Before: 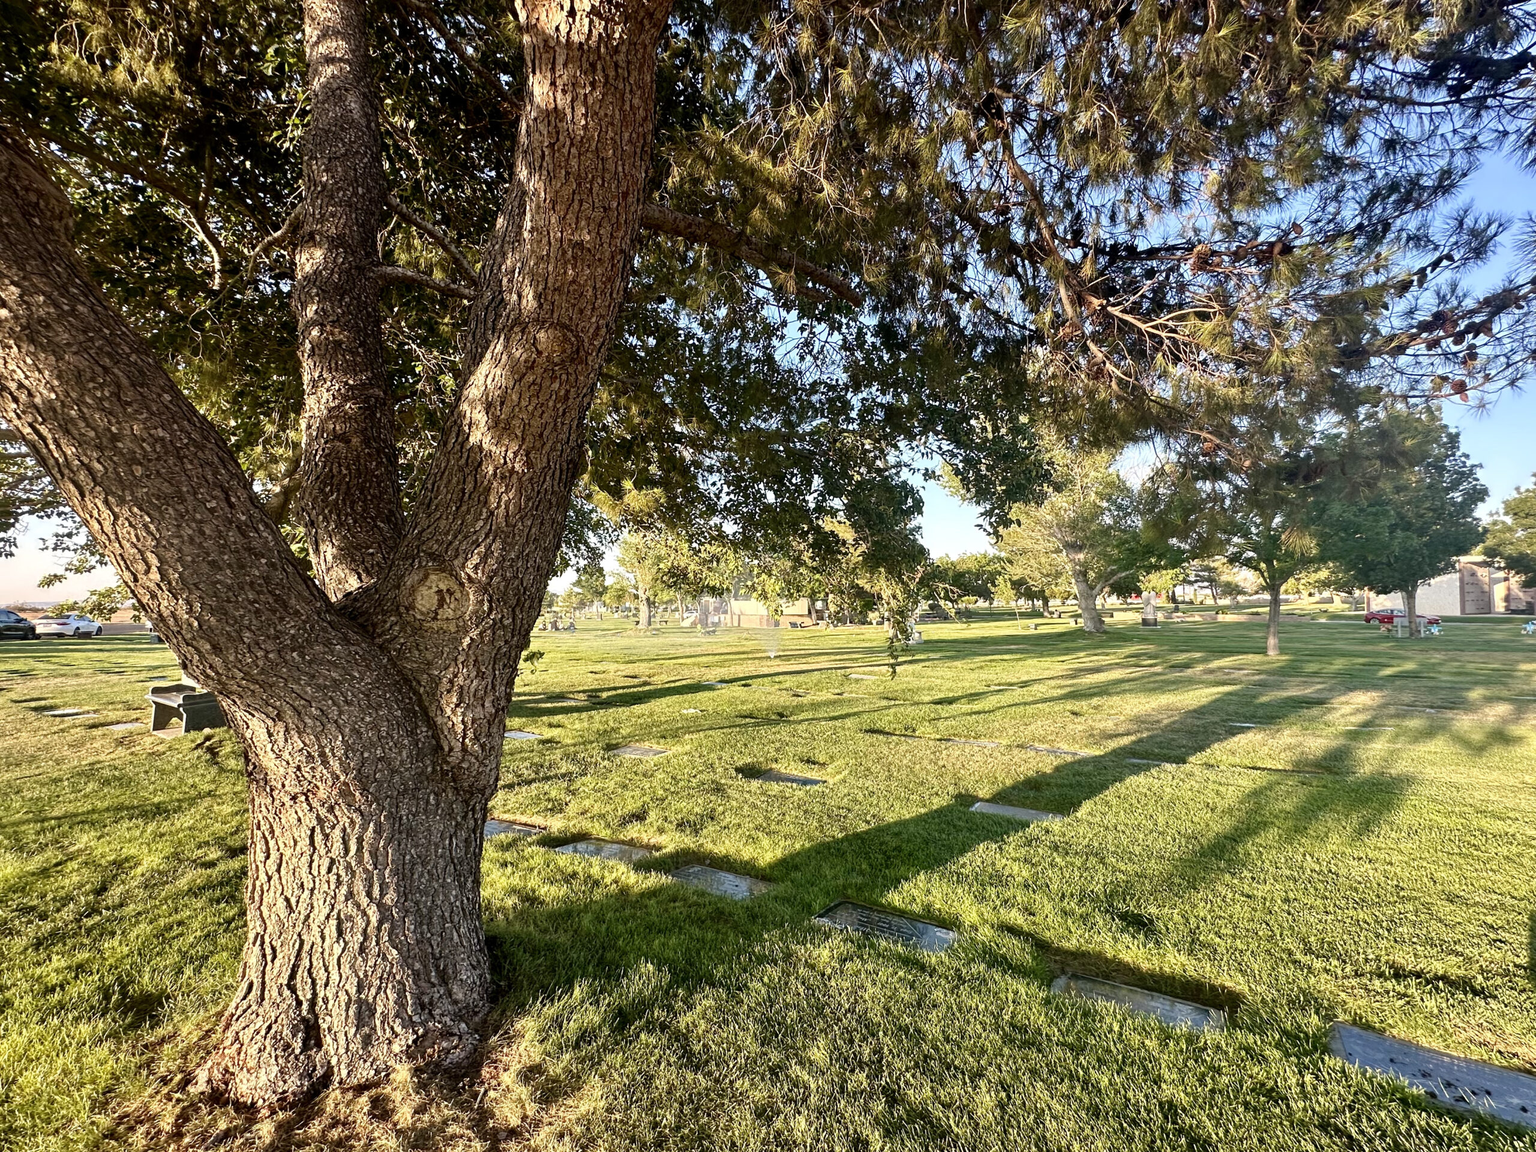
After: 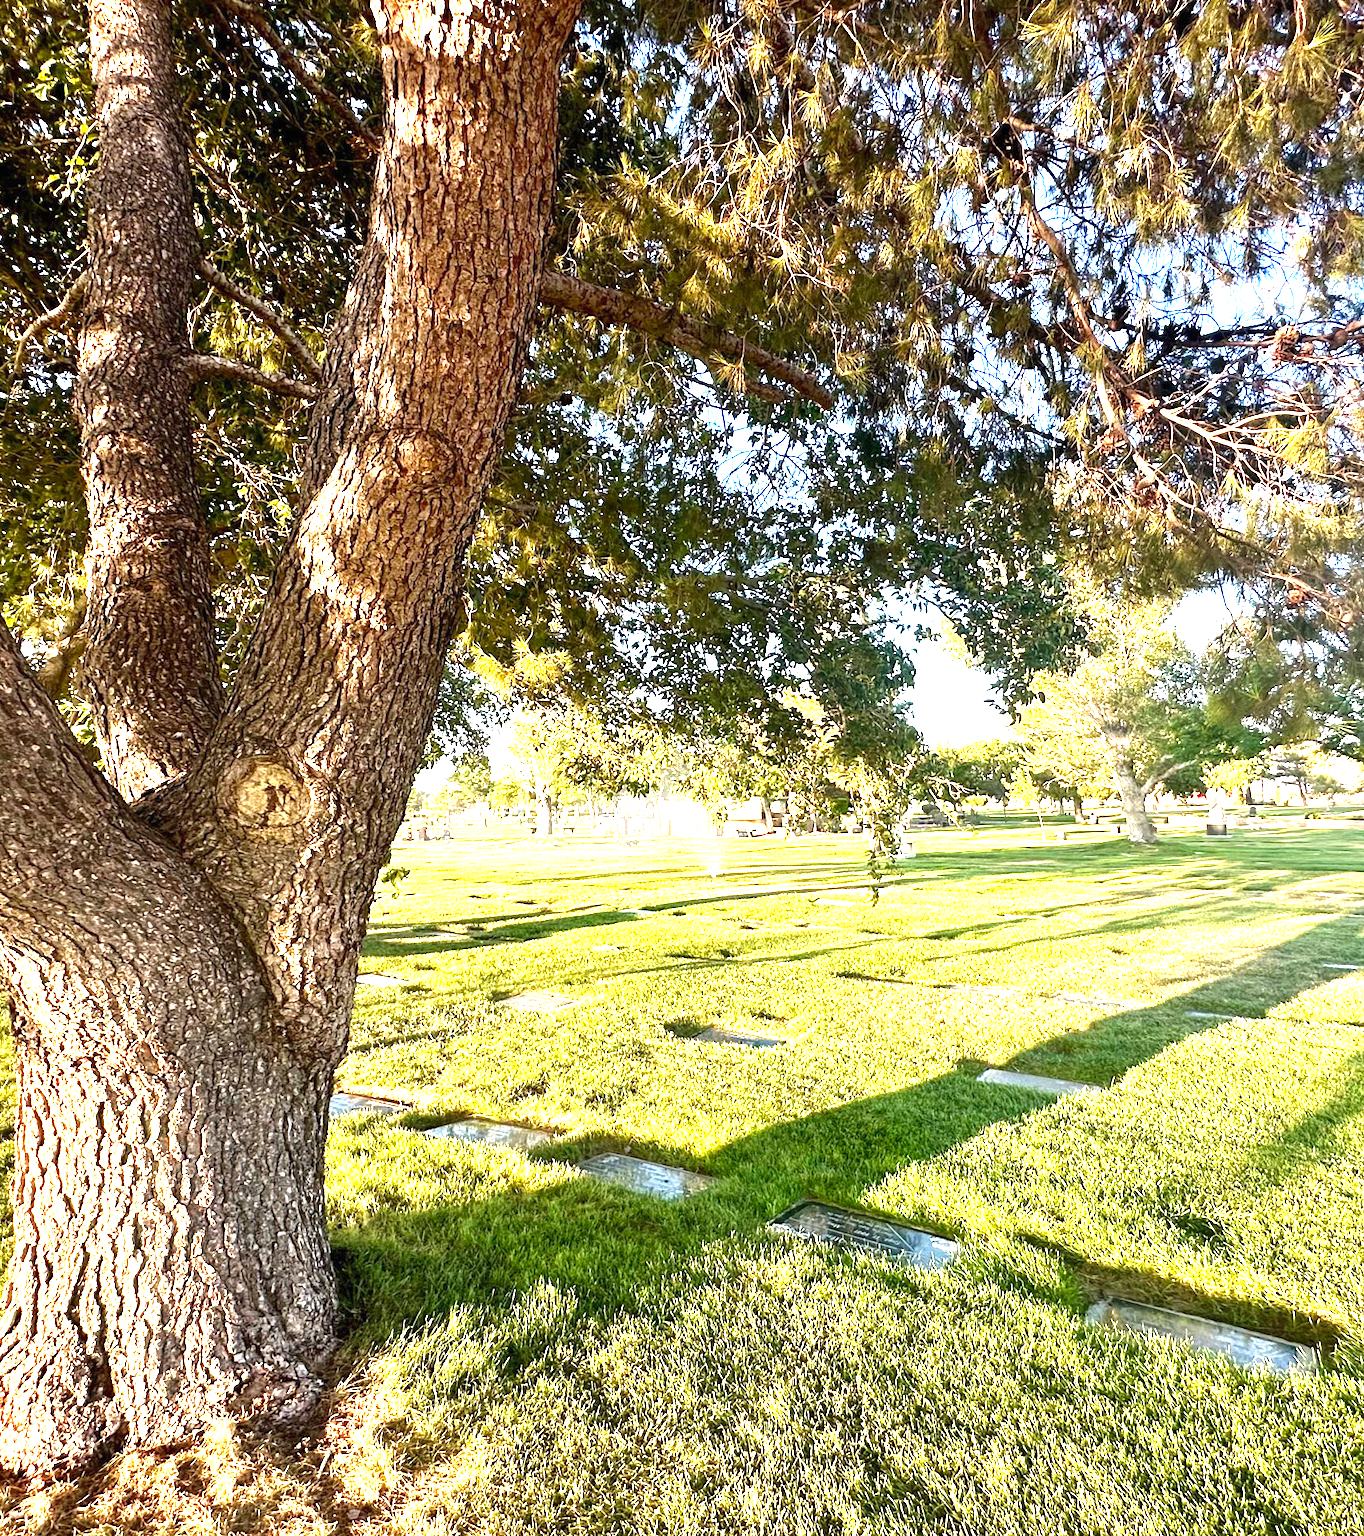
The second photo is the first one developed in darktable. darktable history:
tone equalizer: edges refinement/feathering 500, mask exposure compensation -1.57 EV, preserve details no
crop: left 15.435%, right 17.897%
exposure: black level correction 0, exposure 1.696 EV, compensate highlight preservation false
